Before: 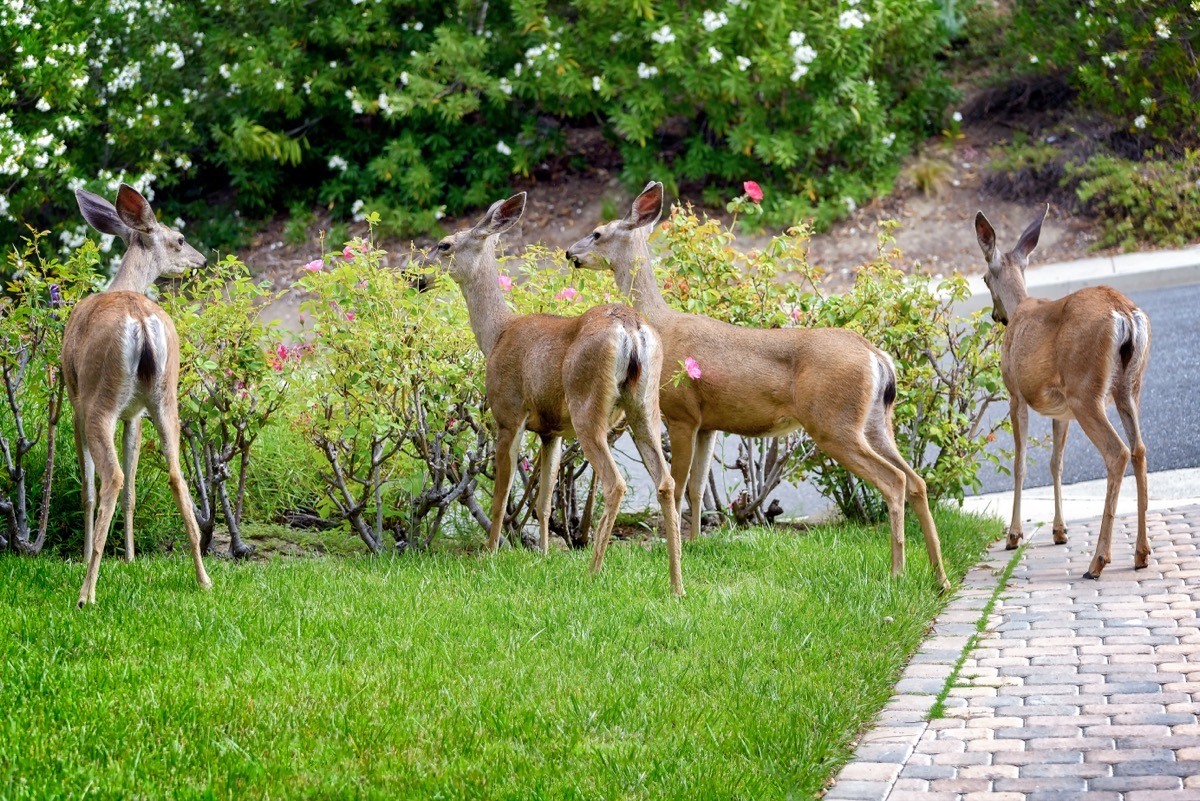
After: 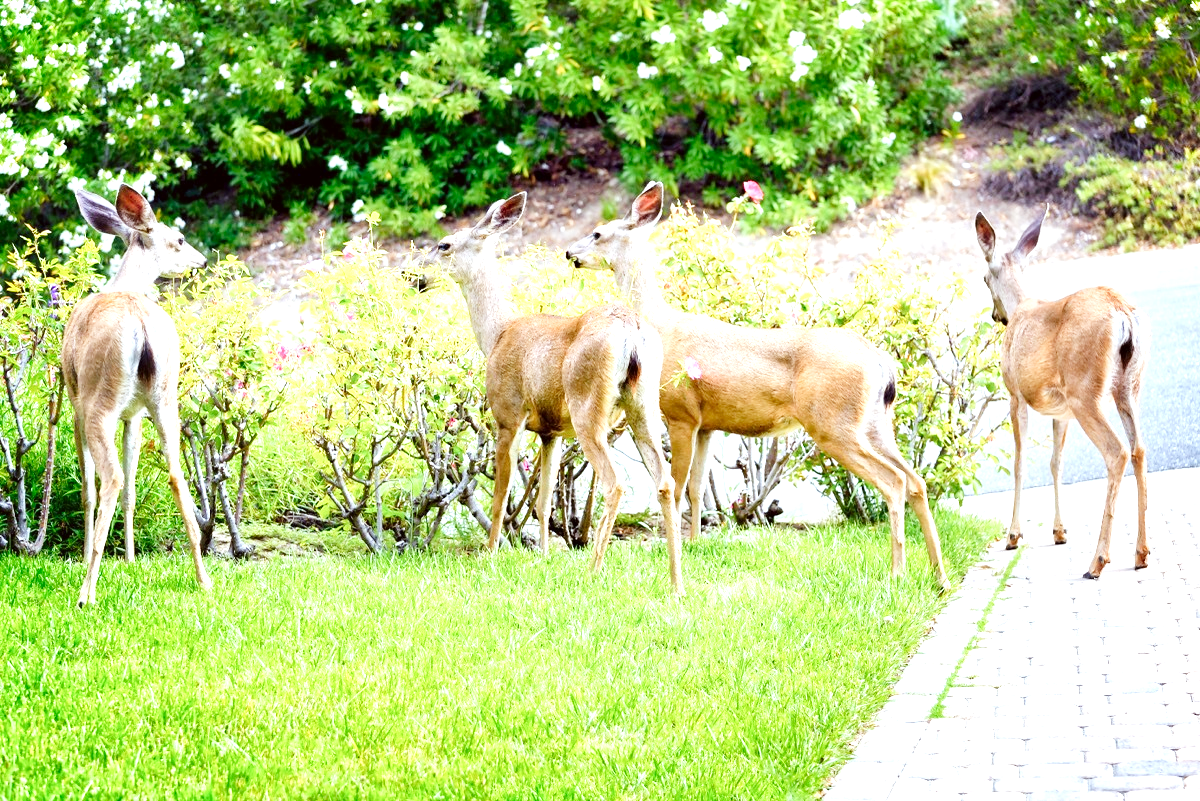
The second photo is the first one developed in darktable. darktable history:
color correction: highlights a* -2.96, highlights b* -2.68, shadows a* 2.56, shadows b* 2.75
tone curve: curves: ch0 [(0, 0) (0.004, 0.001) (0.133, 0.112) (0.325, 0.362) (0.832, 0.893) (1, 1)], preserve colors none
exposure: black level correction 0, exposure 1.465 EV, compensate exposure bias true, compensate highlight preservation false
